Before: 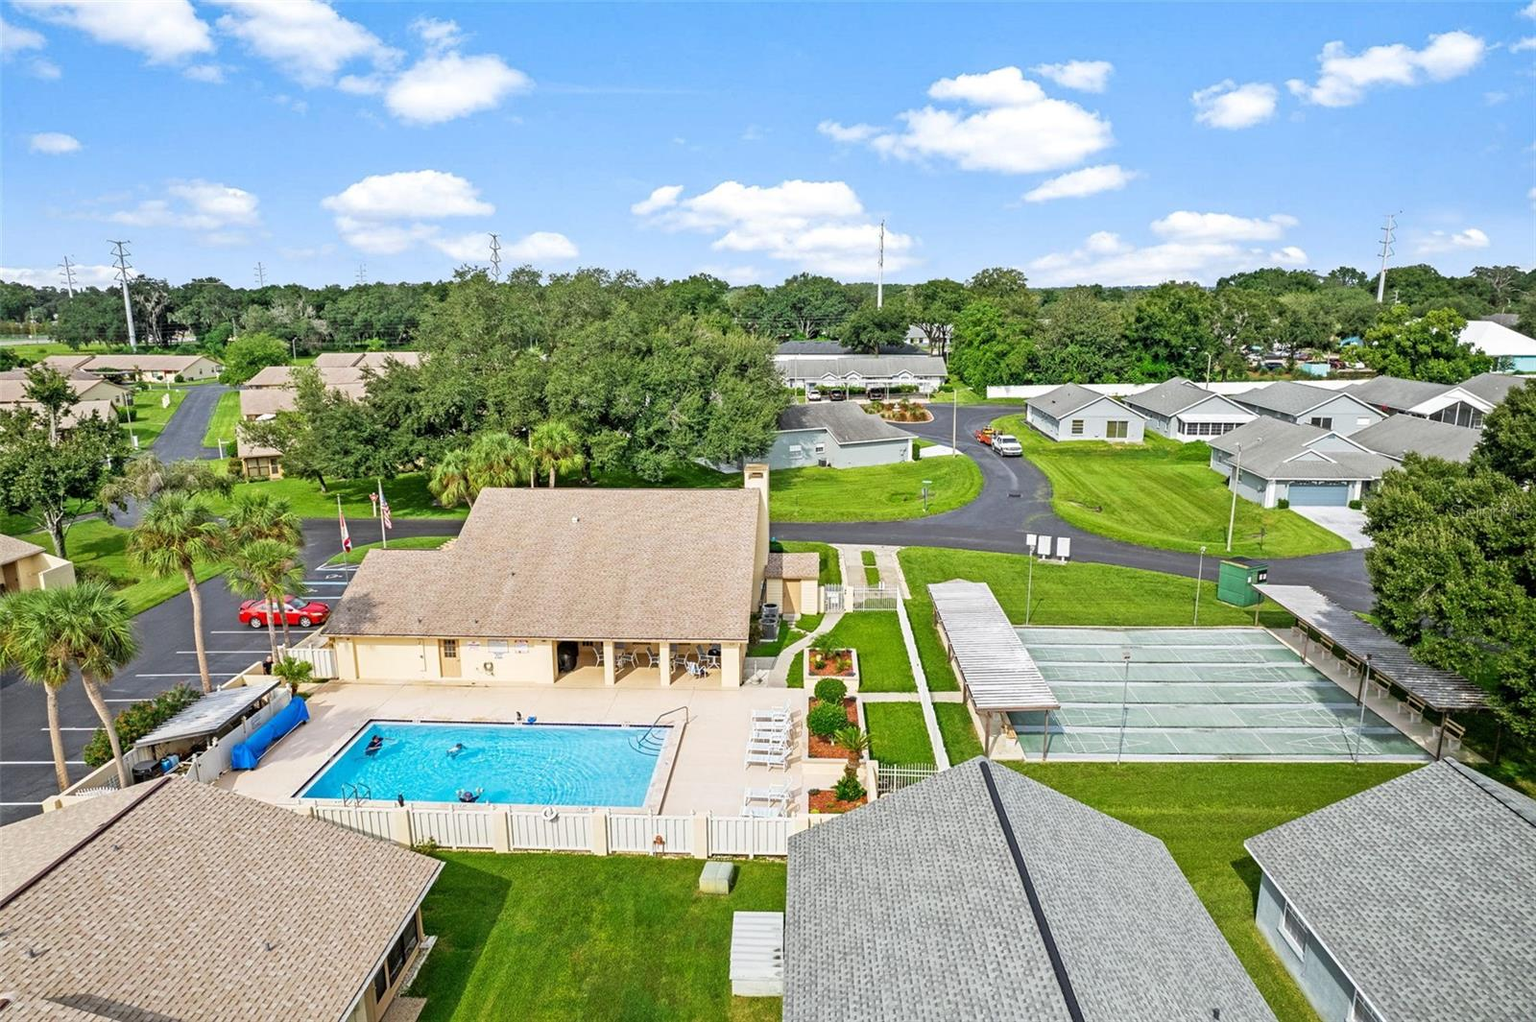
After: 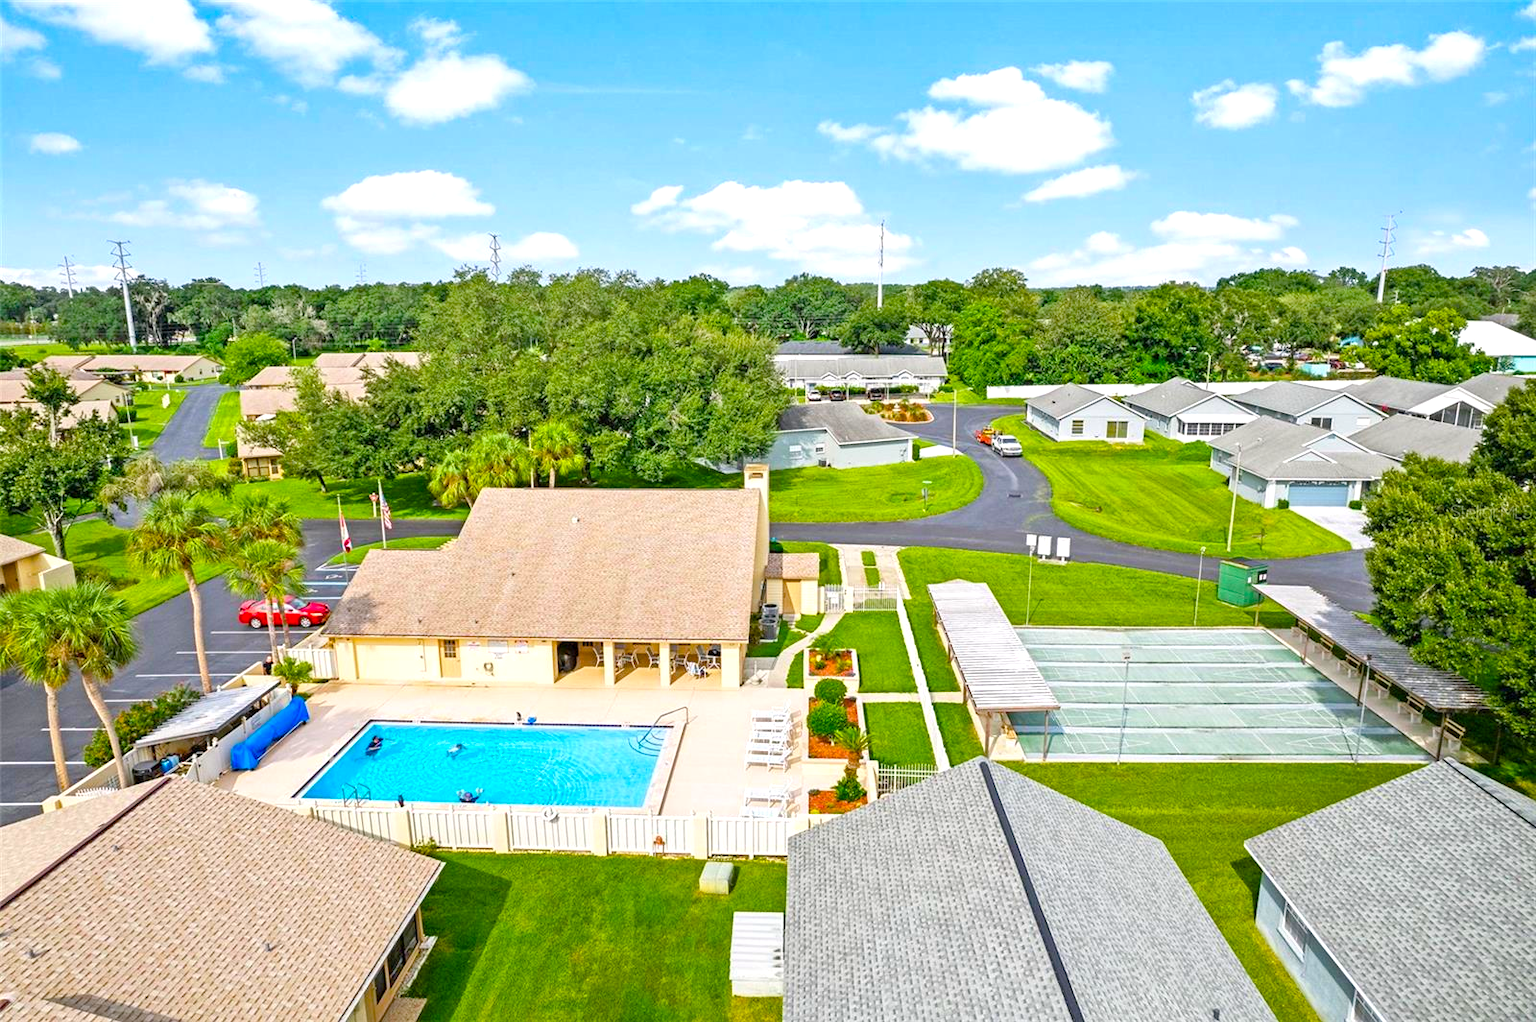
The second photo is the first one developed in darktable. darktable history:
exposure: exposure 0.6 EV, compensate highlight preservation false
color balance rgb: highlights gain › chroma 0.247%, highlights gain › hue 331.84°, perceptual saturation grading › global saturation 36.075%, perceptual saturation grading › shadows 35.549%, contrast -10.51%
